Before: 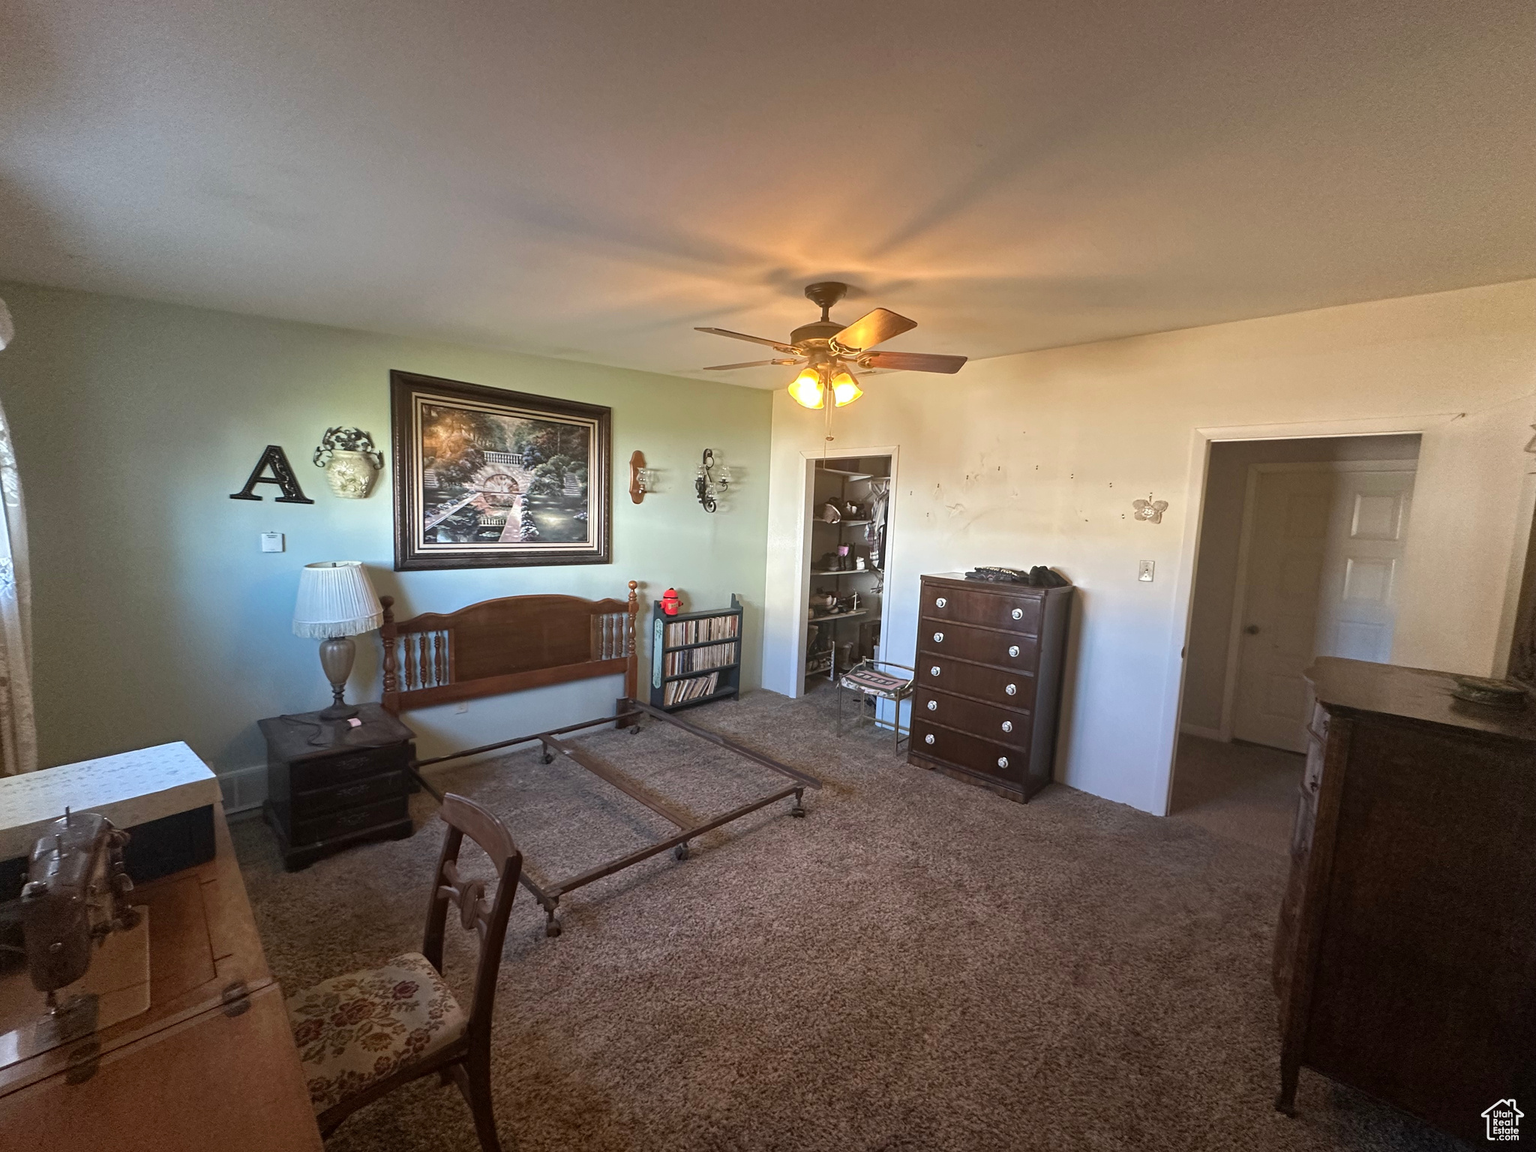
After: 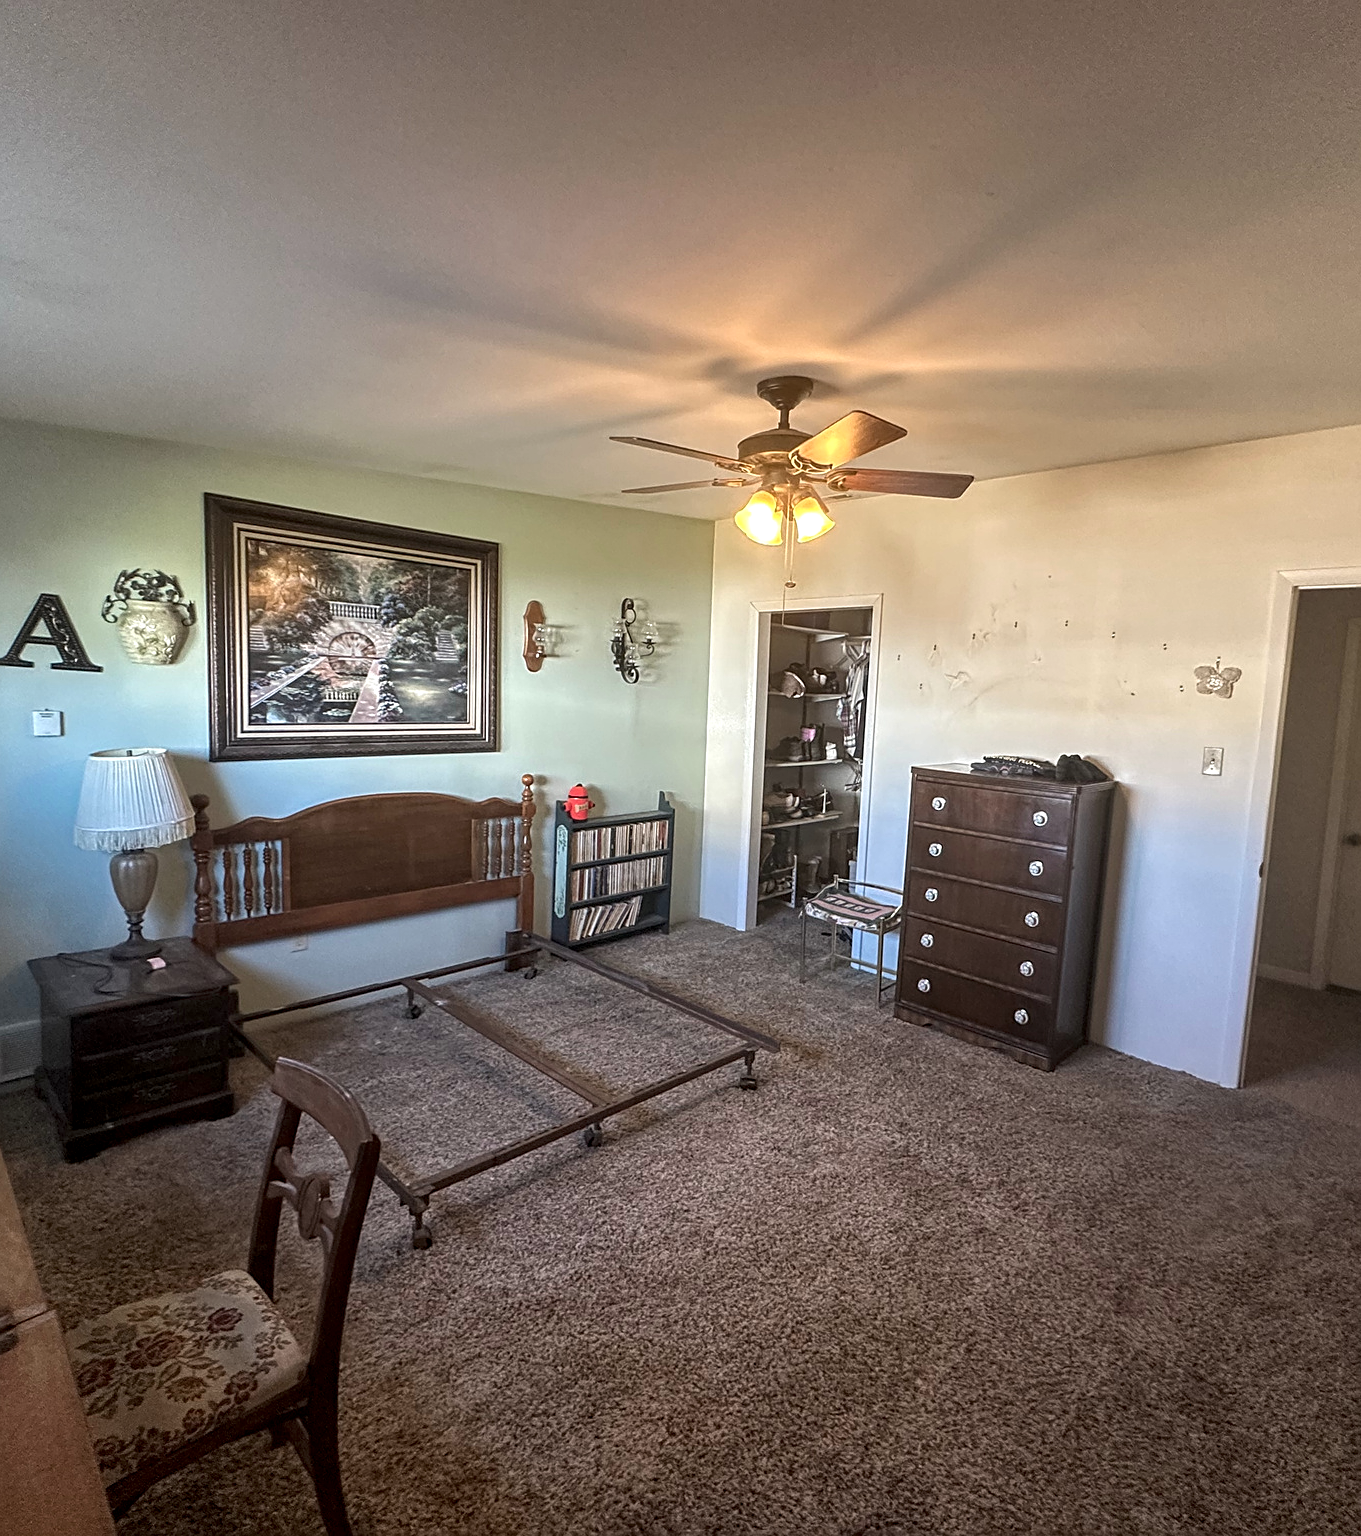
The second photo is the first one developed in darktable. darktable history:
local contrast: detail 130%
color zones: curves: ch0 [(0, 0.5) (0.143, 0.52) (0.286, 0.5) (0.429, 0.5) (0.571, 0.5) (0.714, 0.5) (0.857, 0.5) (1, 0.5)]; ch1 [(0, 0.489) (0.155, 0.45) (0.286, 0.466) (0.429, 0.5) (0.571, 0.5) (0.714, 0.5) (0.857, 0.5) (1, 0.489)], mix 39.72%
crop and rotate: left 15.446%, right 18.051%
sharpen: on, module defaults
